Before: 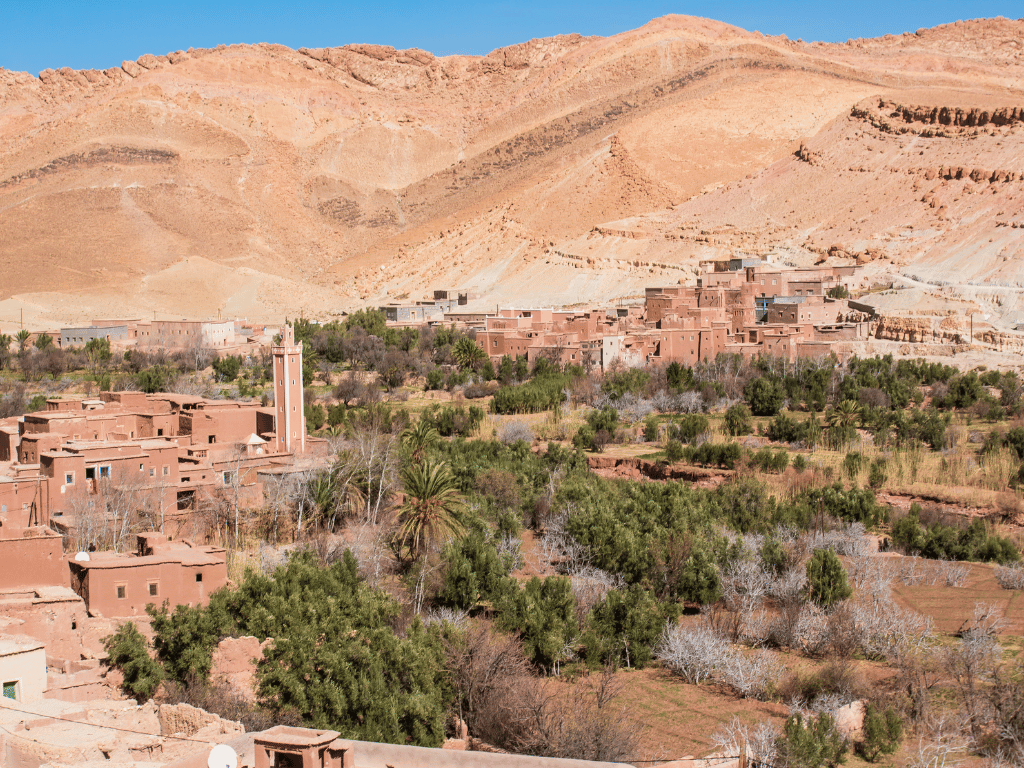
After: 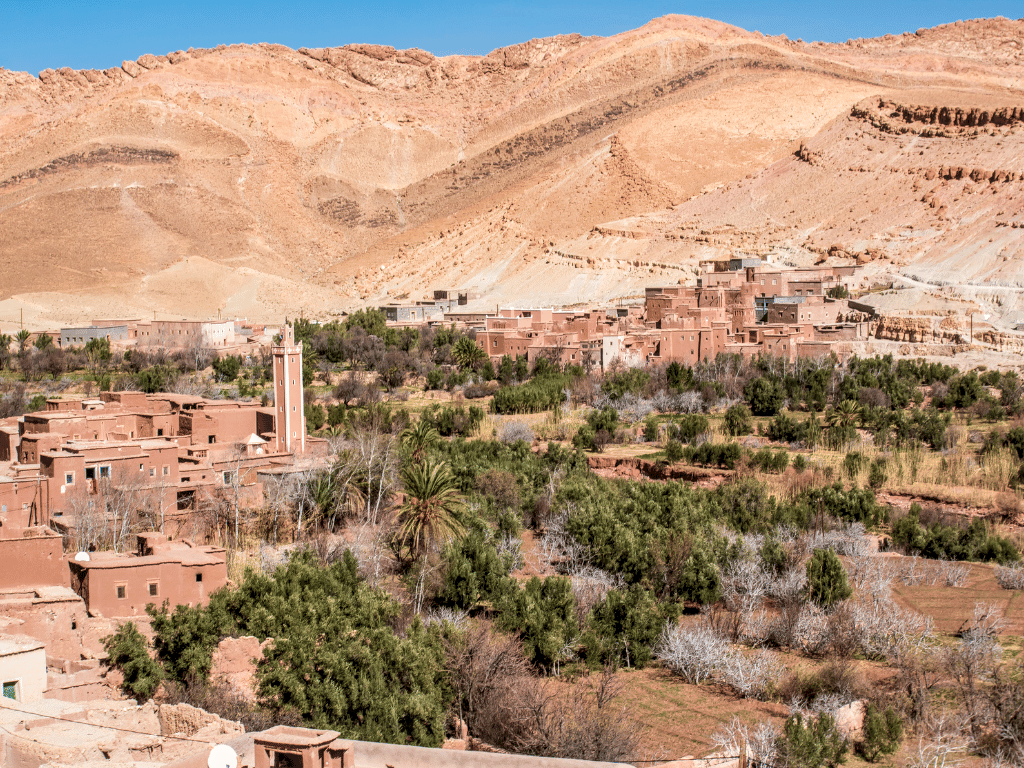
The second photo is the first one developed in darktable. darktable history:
local contrast: detail 130%
contrast equalizer: octaves 7, y [[0.6 ×6], [0.55 ×6], [0 ×6], [0 ×6], [0 ×6]], mix 0.15
